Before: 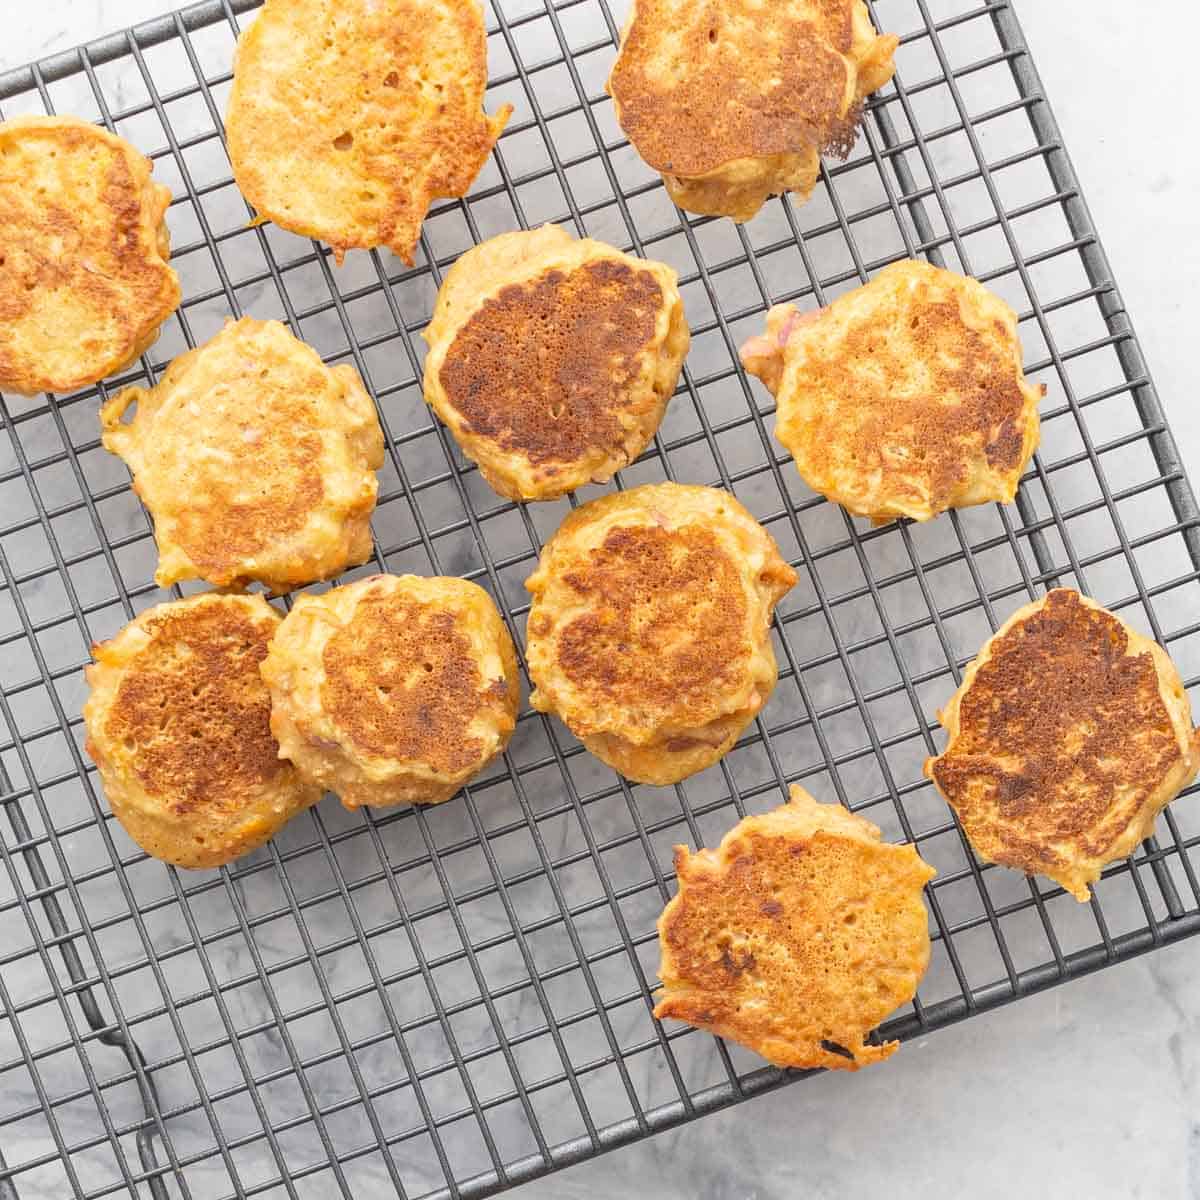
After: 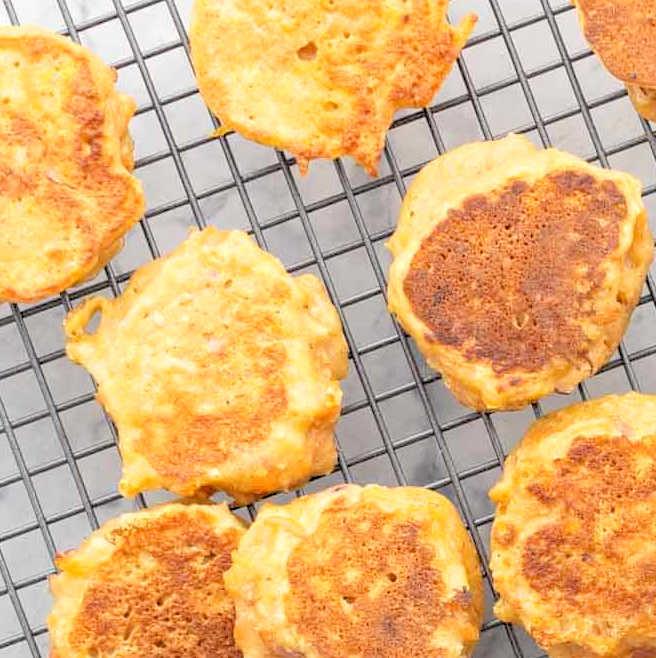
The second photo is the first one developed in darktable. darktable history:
levels: mode automatic, black 0.023%, white 99.97%, levels [0.062, 0.494, 0.925]
crop and rotate: left 3.047%, top 7.509%, right 42.236%, bottom 37.598%
rgb levels: preserve colors sum RGB, levels [[0.038, 0.433, 0.934], [0, 0.5, 1], [0, 0.5, 1]]
